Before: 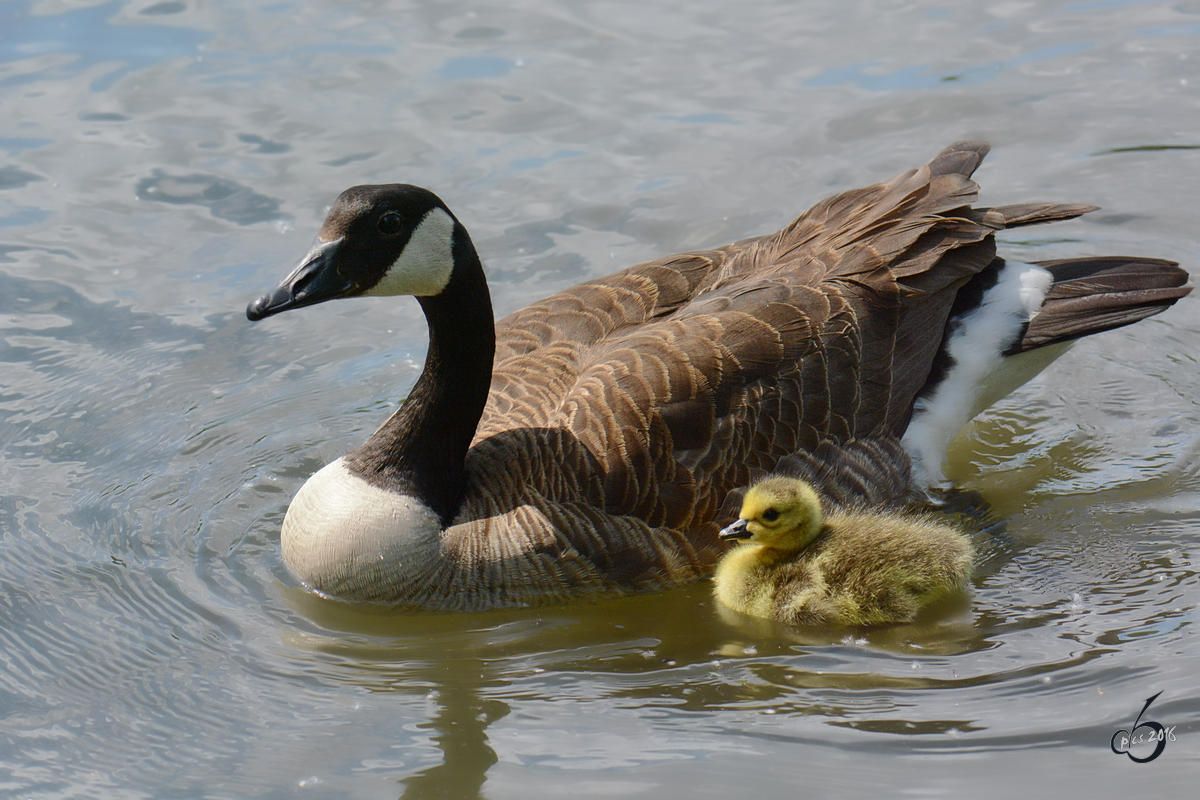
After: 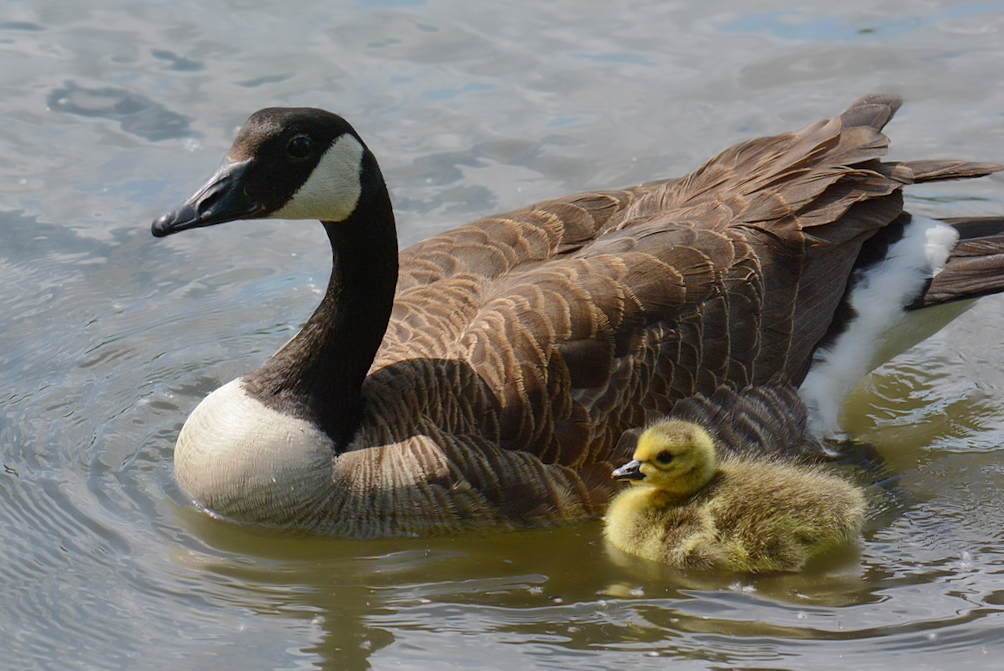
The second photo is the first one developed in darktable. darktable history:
crop and rotate: angle -2.93°, left 5.22%, top 5.229%, right 4.741%, bottom 4.537%
shadows and highlights: radius 126.08, shadows 21.1, highlights -23.05, low approximation 0.01
